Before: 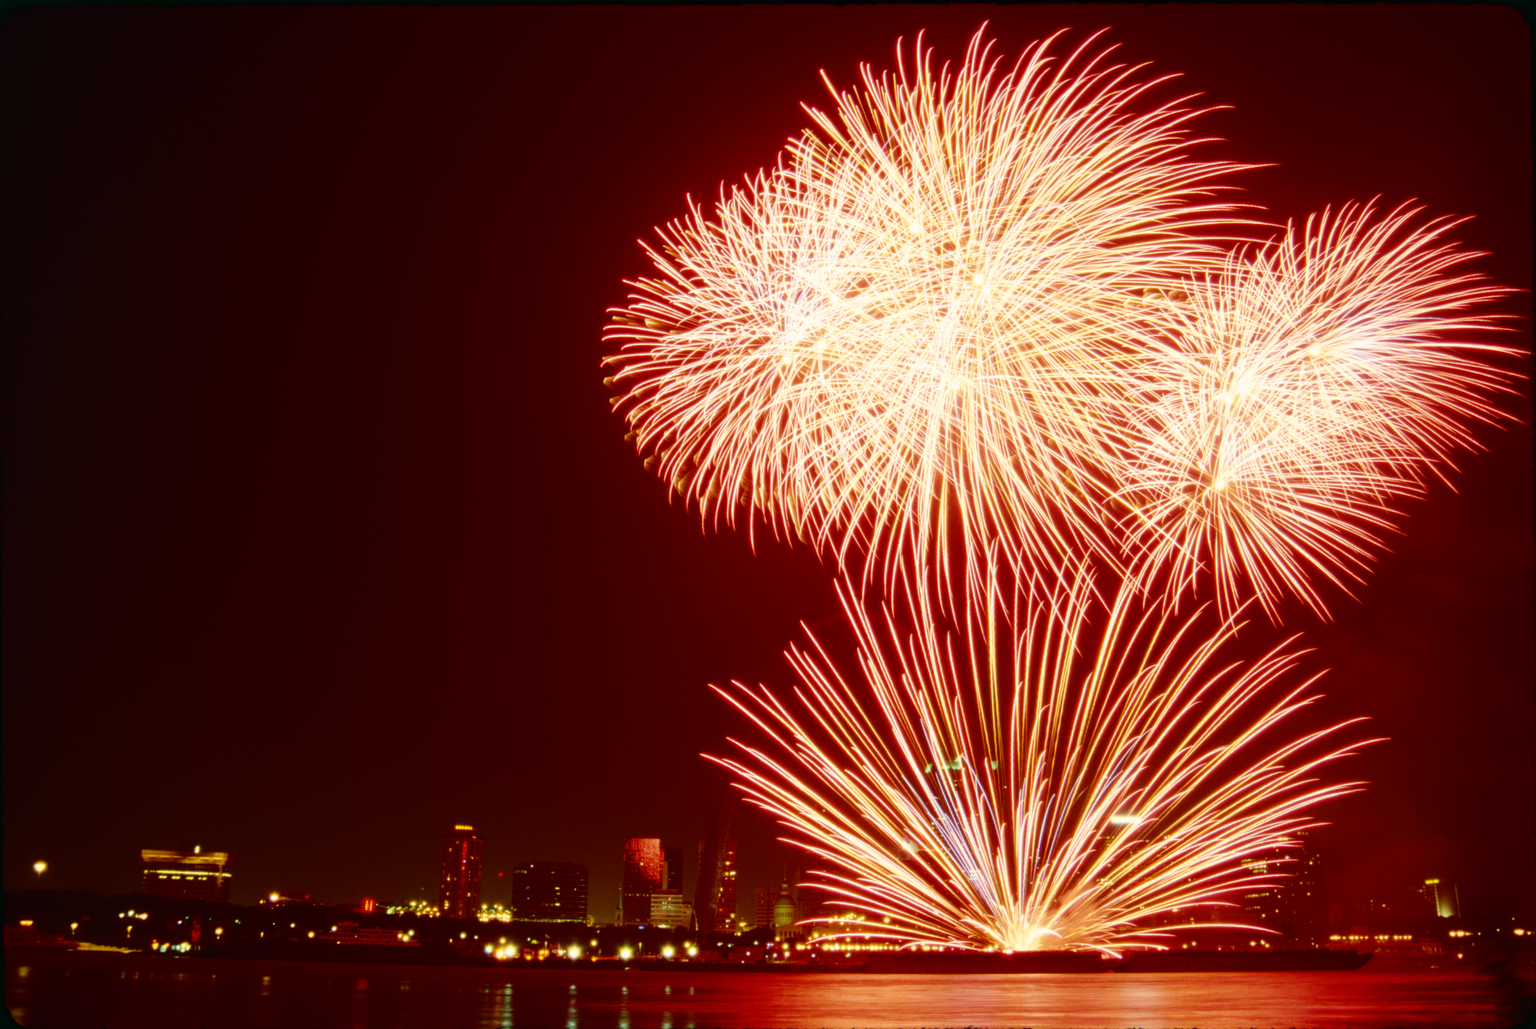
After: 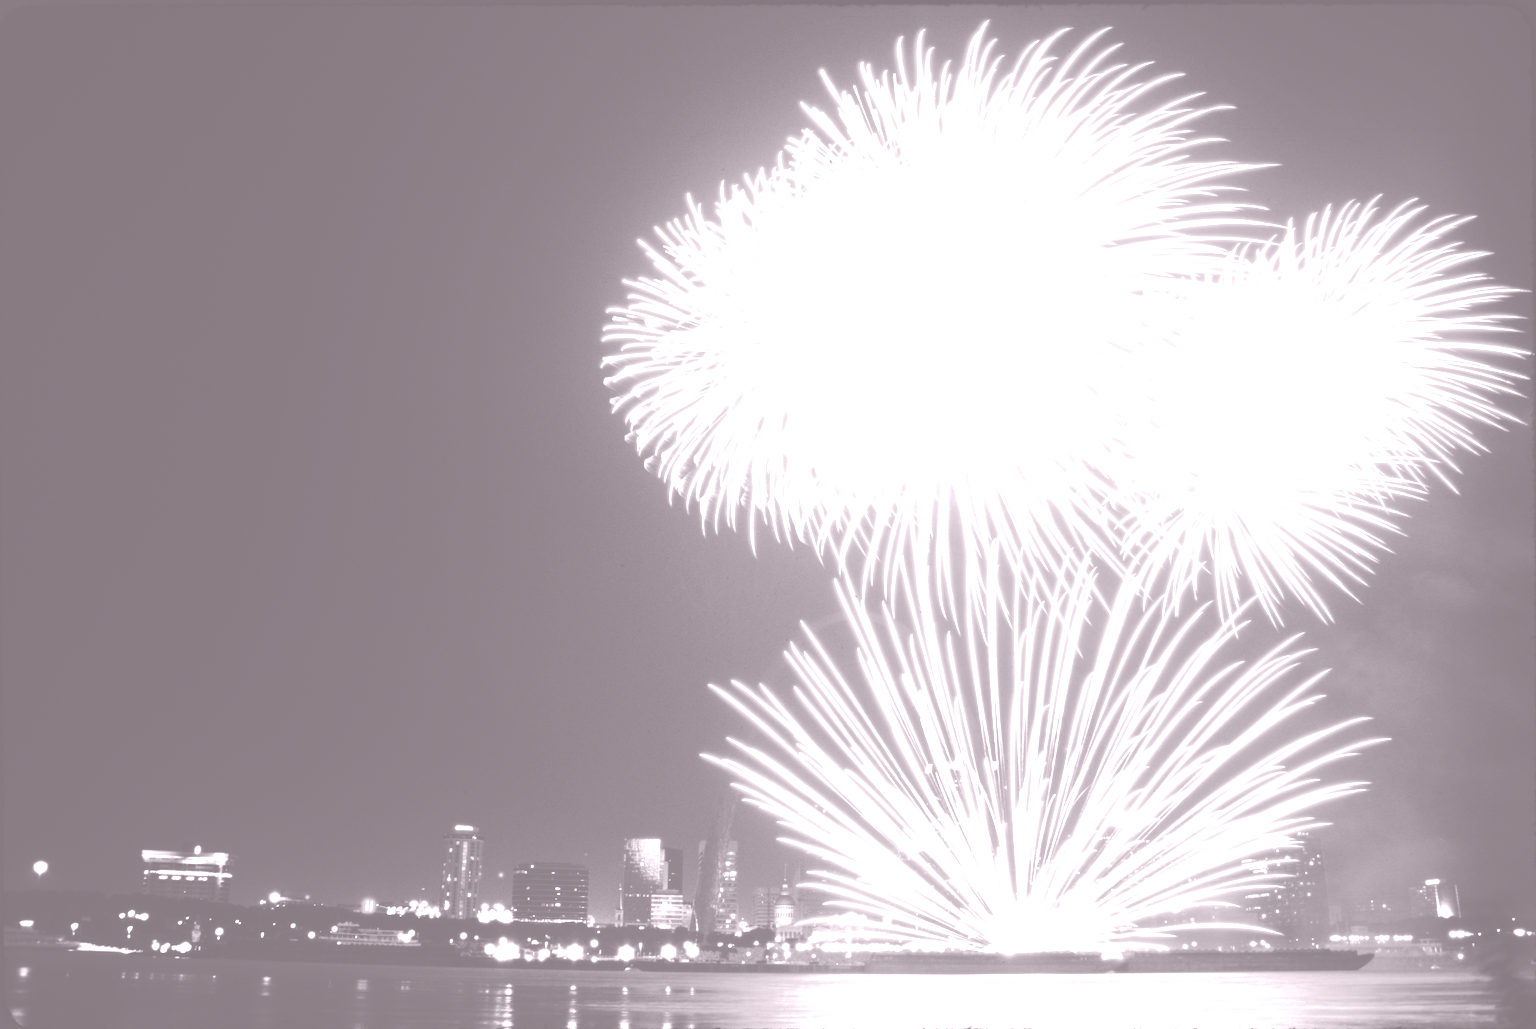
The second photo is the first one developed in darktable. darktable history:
white balance: red 0.978, blue 0.999
colorize: hue 25.2°, saturation 83%, source mix 82%, lightness 79%, version 1
exposure: exposure 0.02 EV, compensate highlight preservation false
base curve: curves: ch0 [(0, 0) (0.028, 0.03) (0.121, 0.232) (0.46, 0.748) (0.859, 0.968) (1, 1)], preserve colors none
